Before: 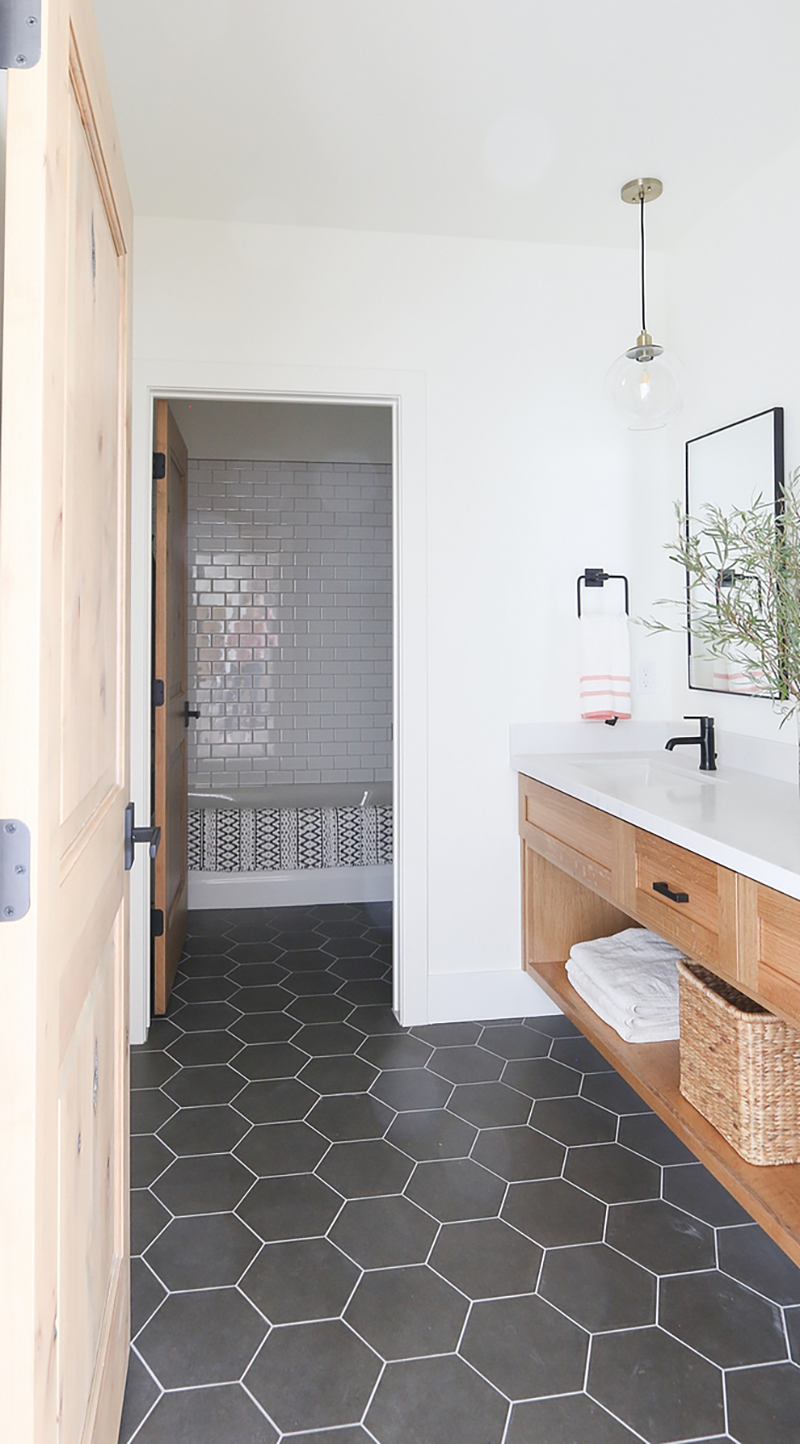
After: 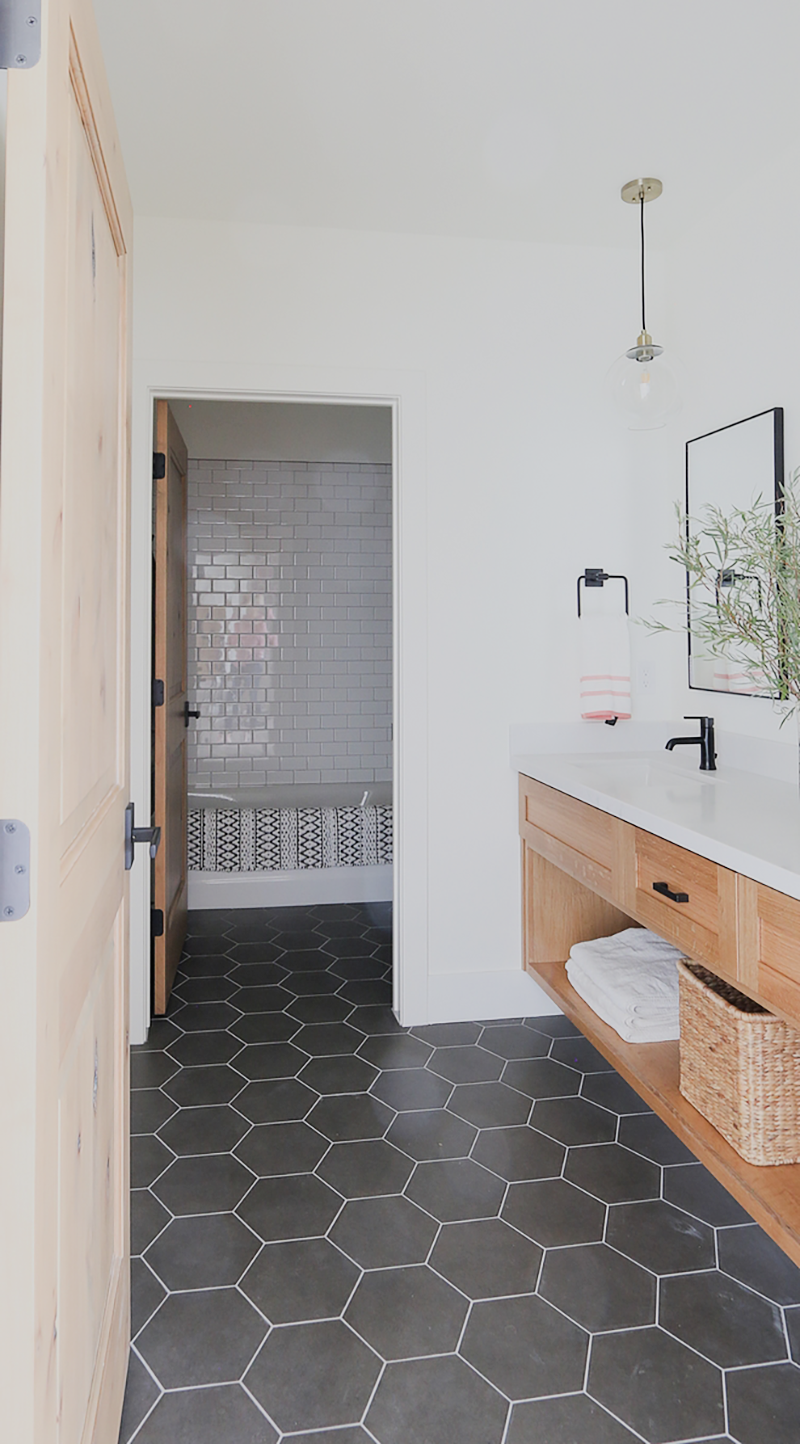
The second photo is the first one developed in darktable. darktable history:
filmic rgb: black relative exposure -7.65 EV, white relative exposure 4.56 EV, hardness 3.61, contrast 1.05
